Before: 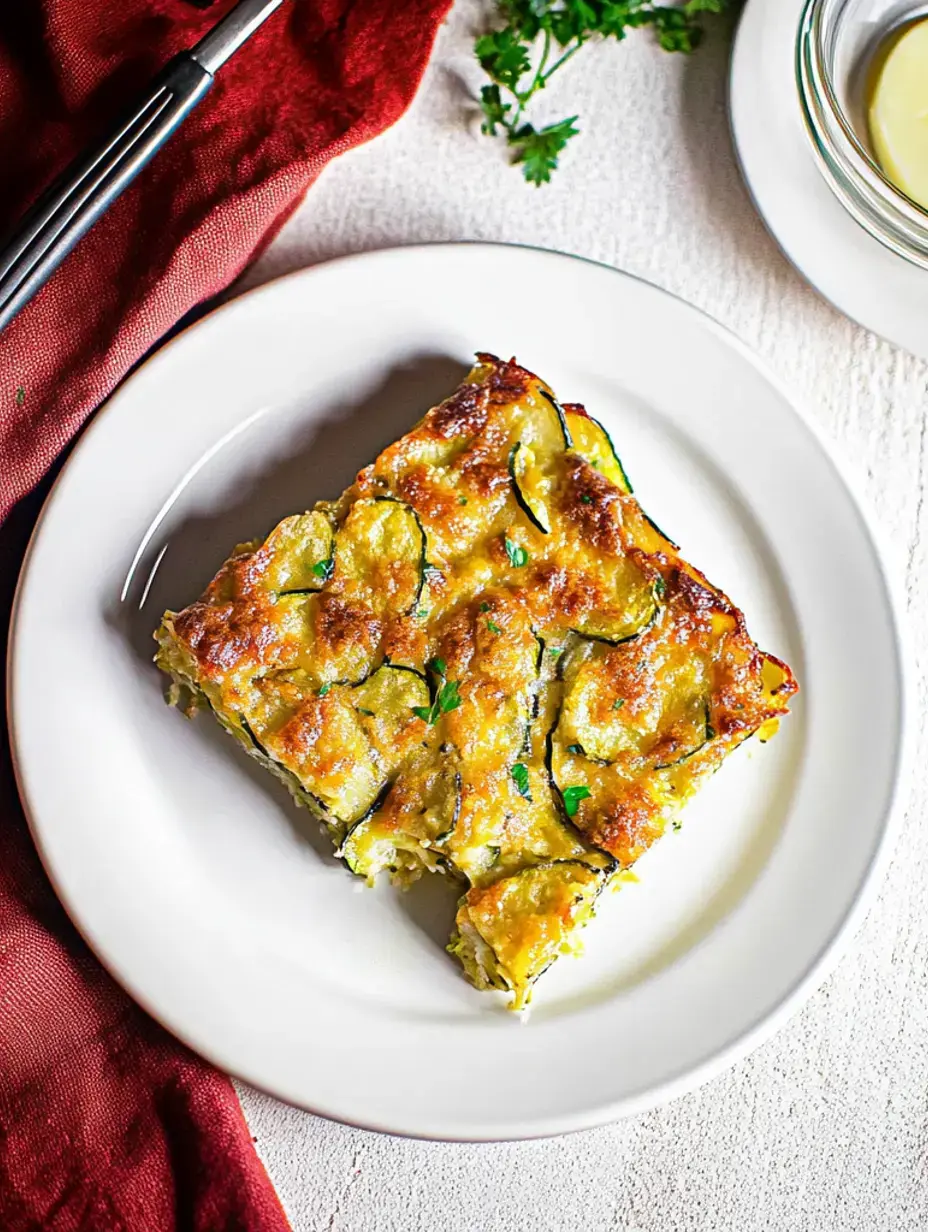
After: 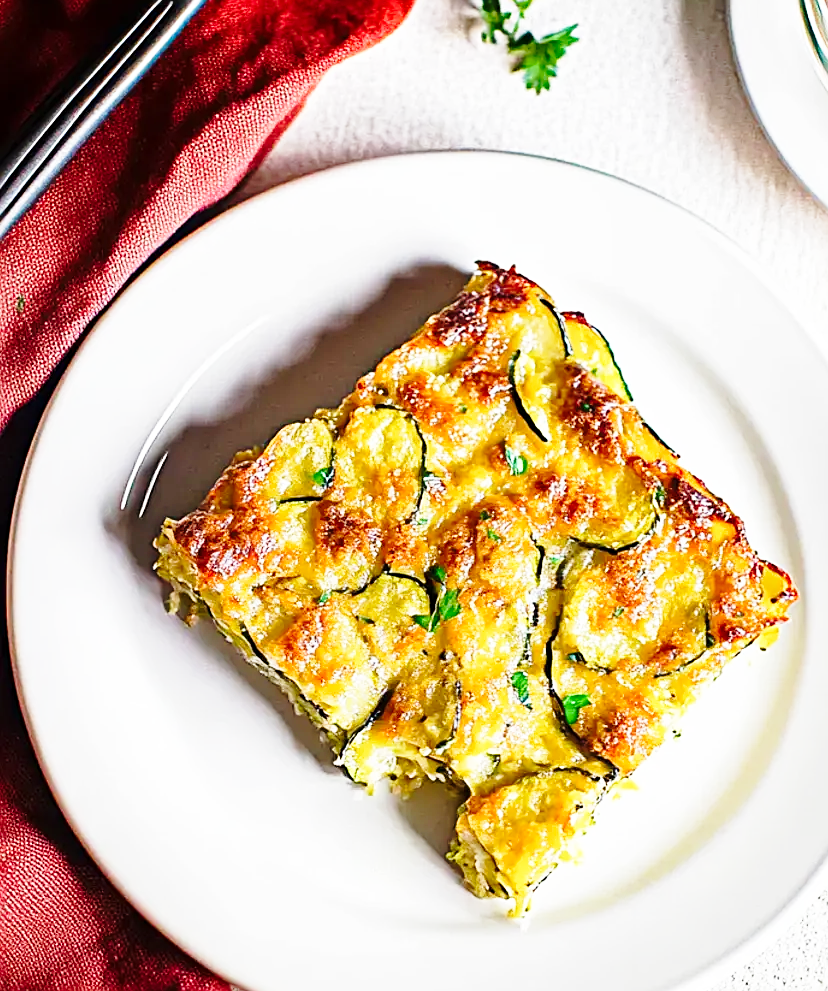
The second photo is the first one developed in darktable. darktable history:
crop: top 7.513%, right 9.88%, bottom 12.004%
base curve: curves: ch0 [(0, 0) (0.028, 0.03) (0.121, 0.232) (0.46, 0.748) (0.859, 0.968) (1, 1)], preserve colors none
sharpen: on, module defaults
